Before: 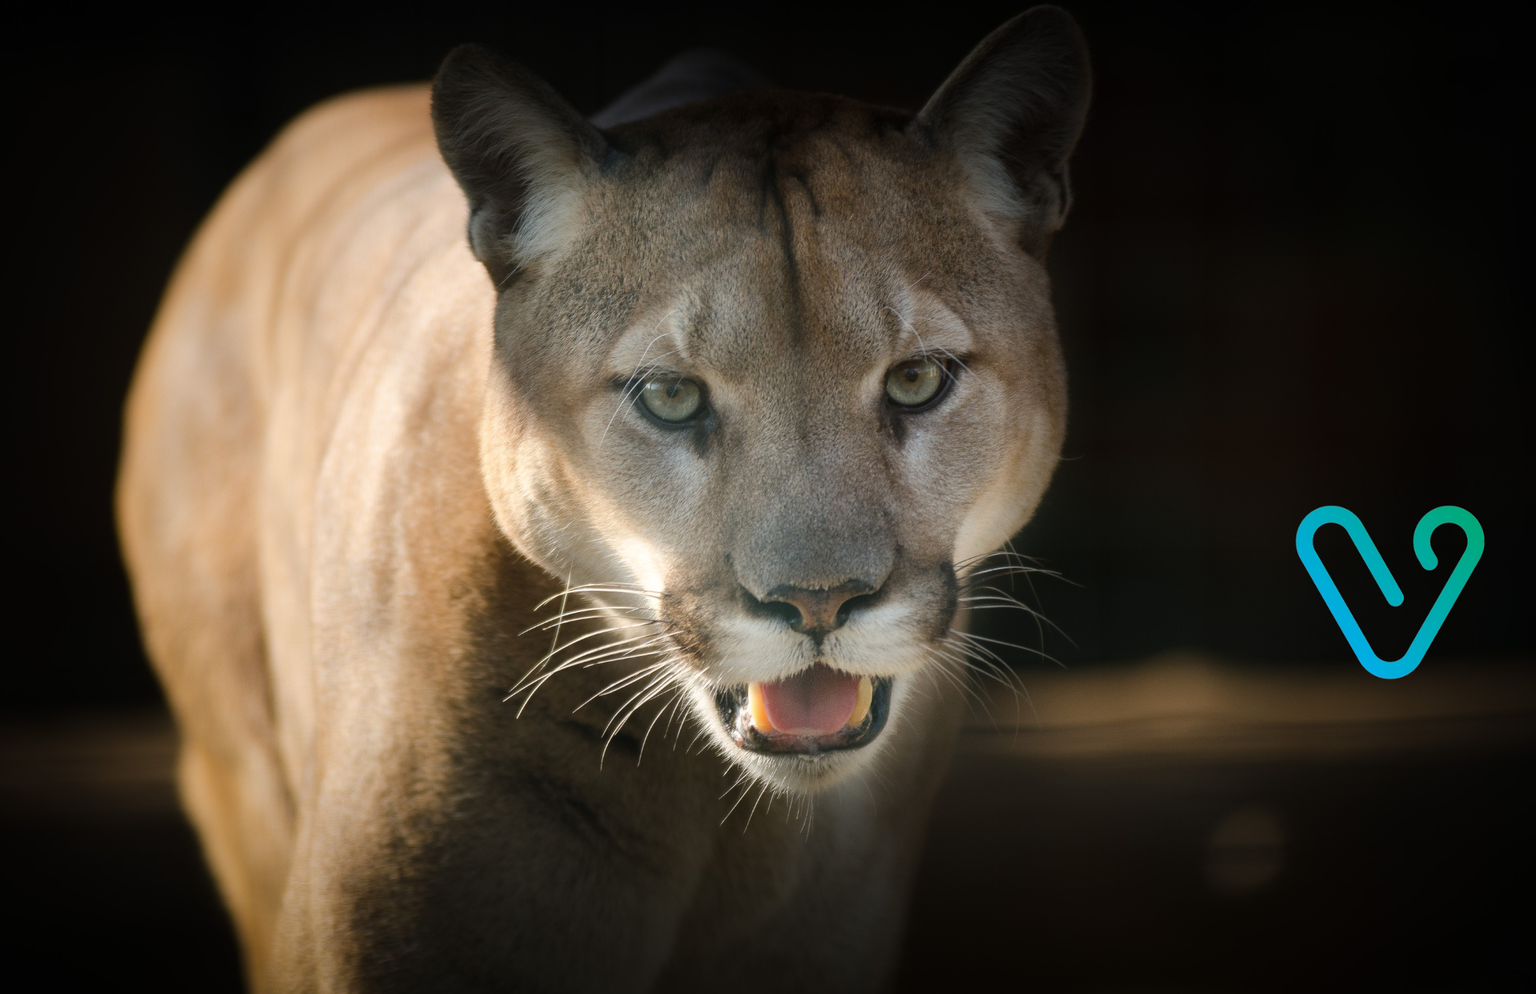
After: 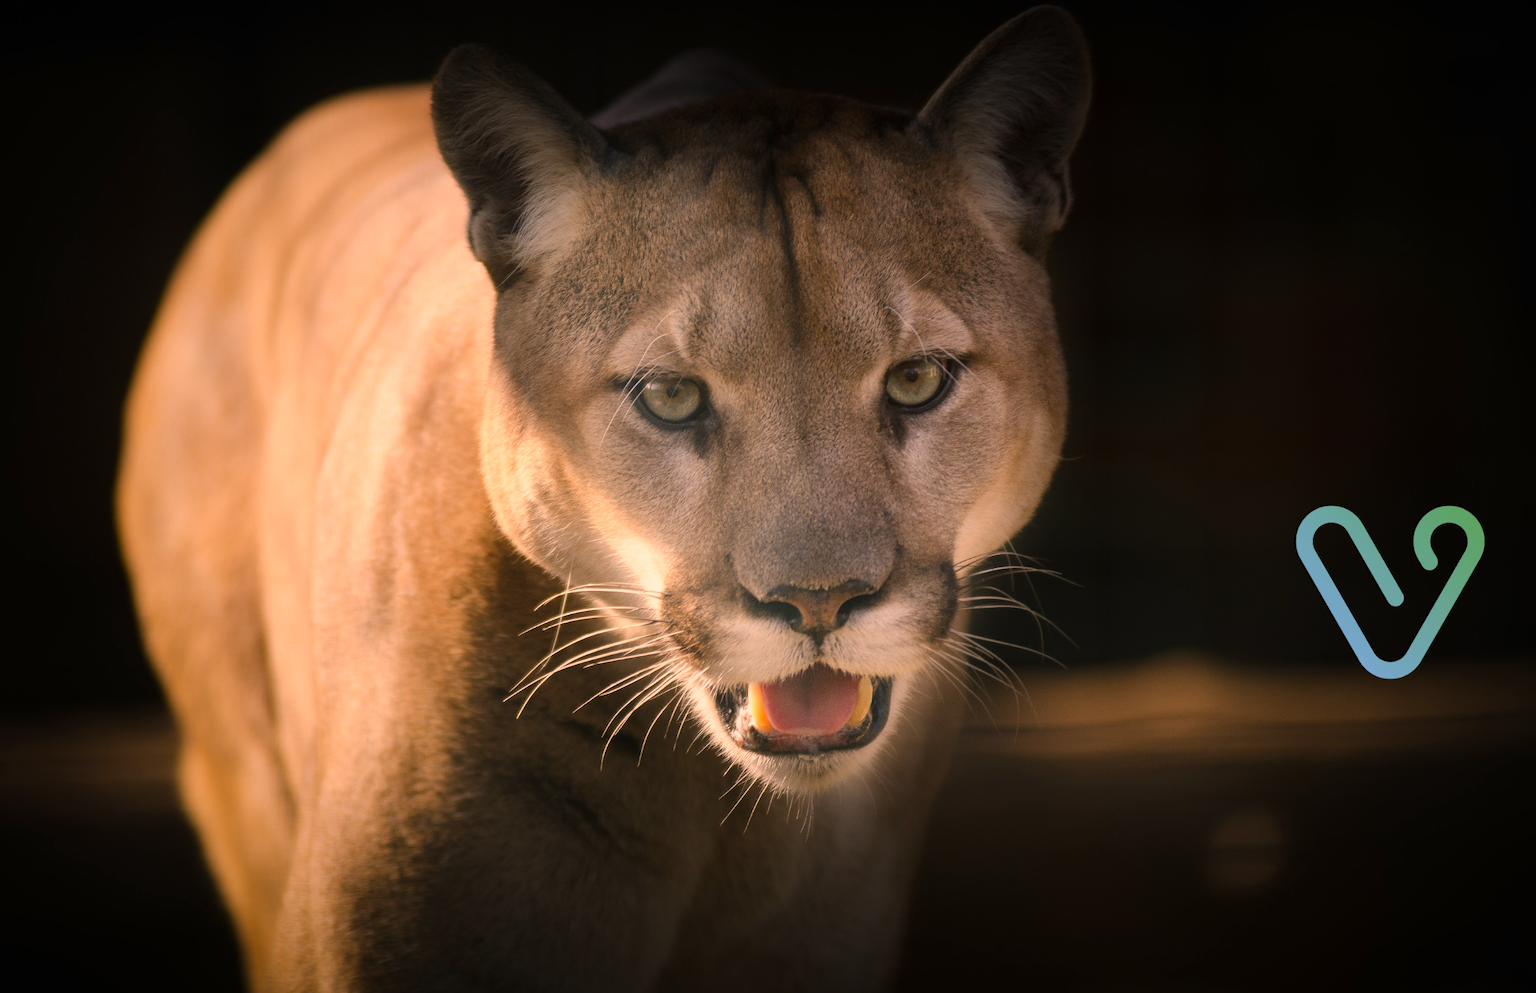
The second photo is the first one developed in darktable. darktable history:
color correction: highlights a* 21.83, highlights b* 21.65
